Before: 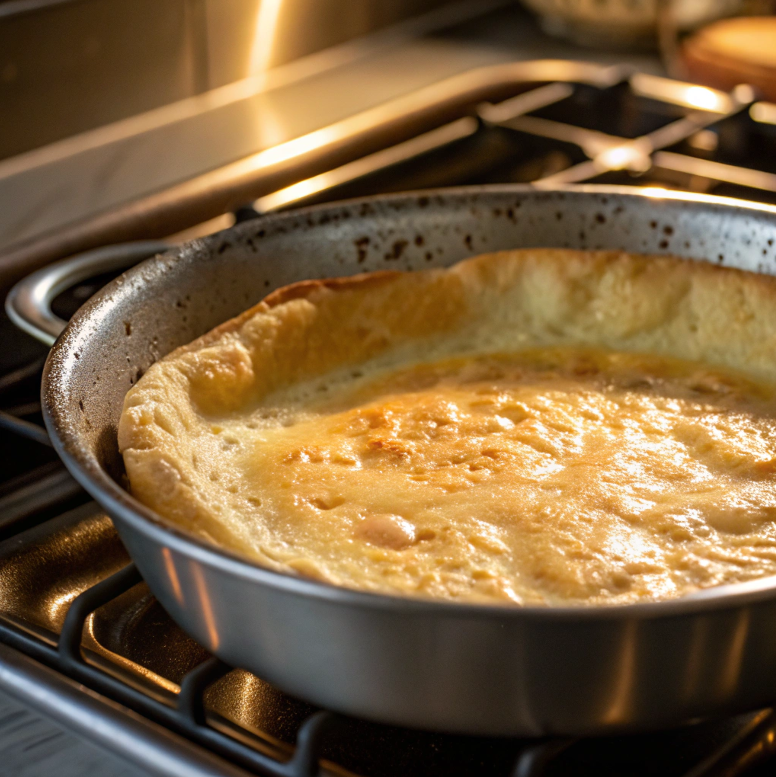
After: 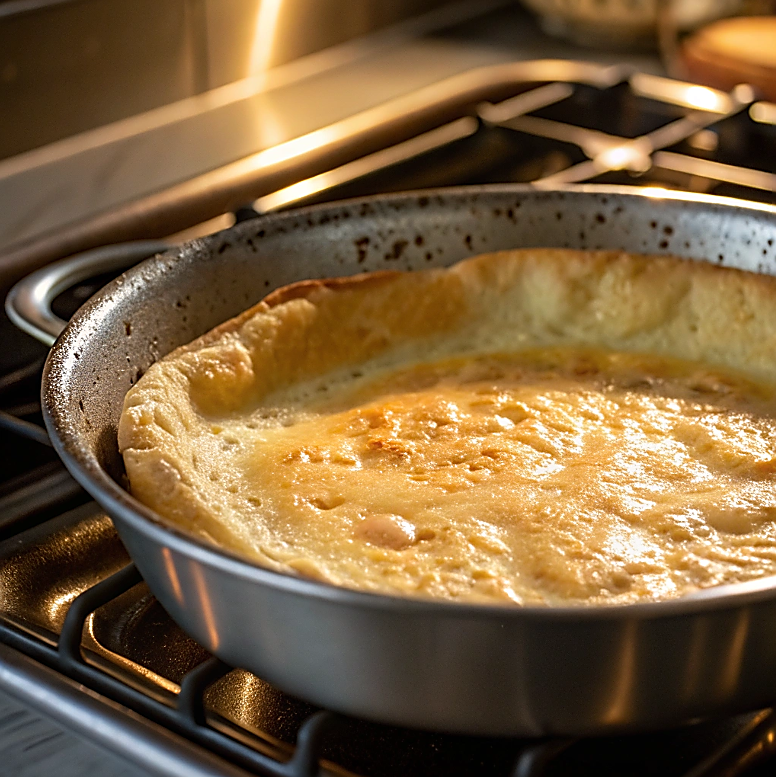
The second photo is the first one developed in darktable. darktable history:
tone equalizer: on, module defaults
sharpen: radius 1.4, amount 1.25, threshold 0.7
